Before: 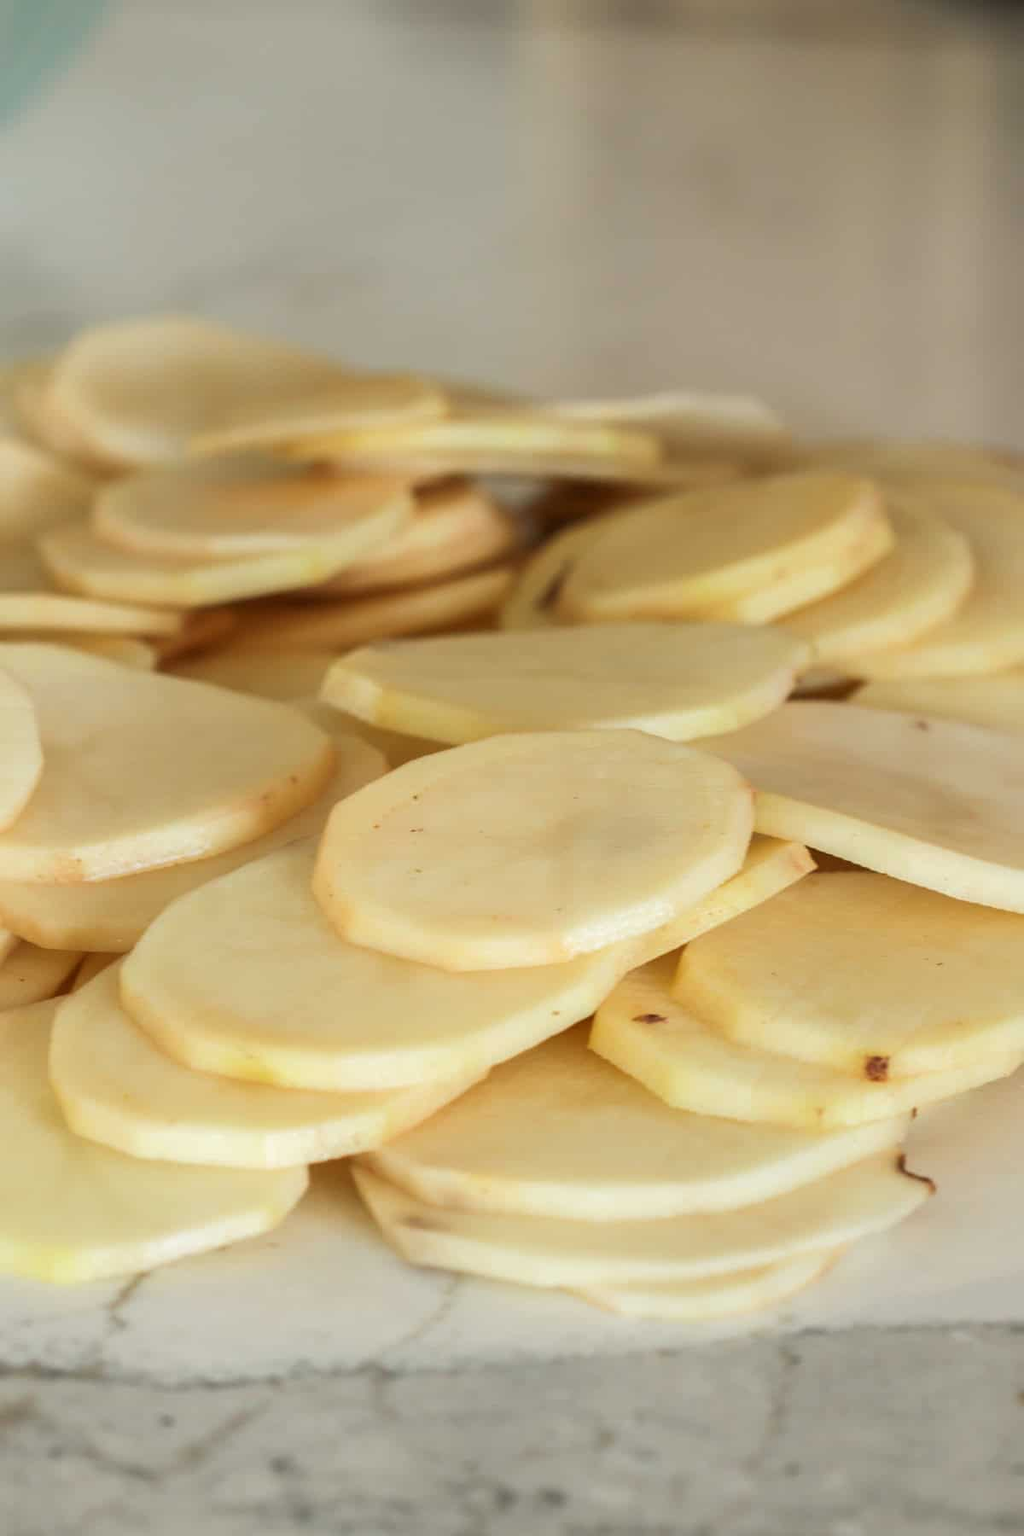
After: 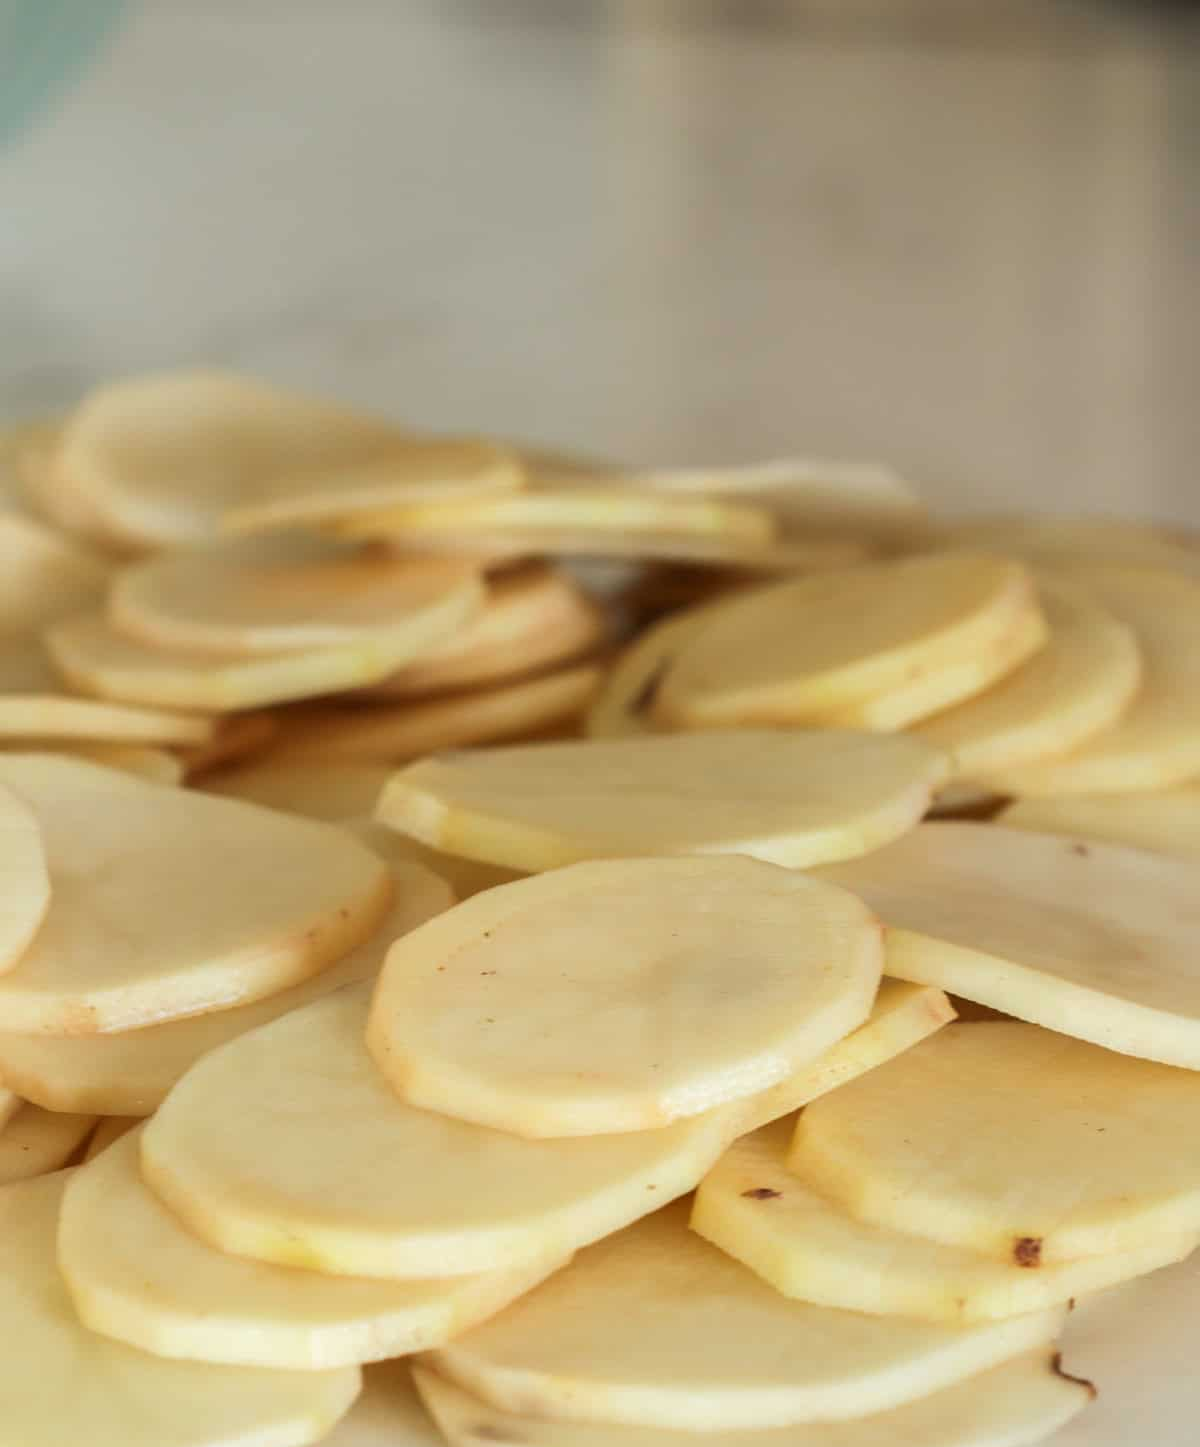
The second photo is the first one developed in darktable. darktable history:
crop: bottom 19.591%
